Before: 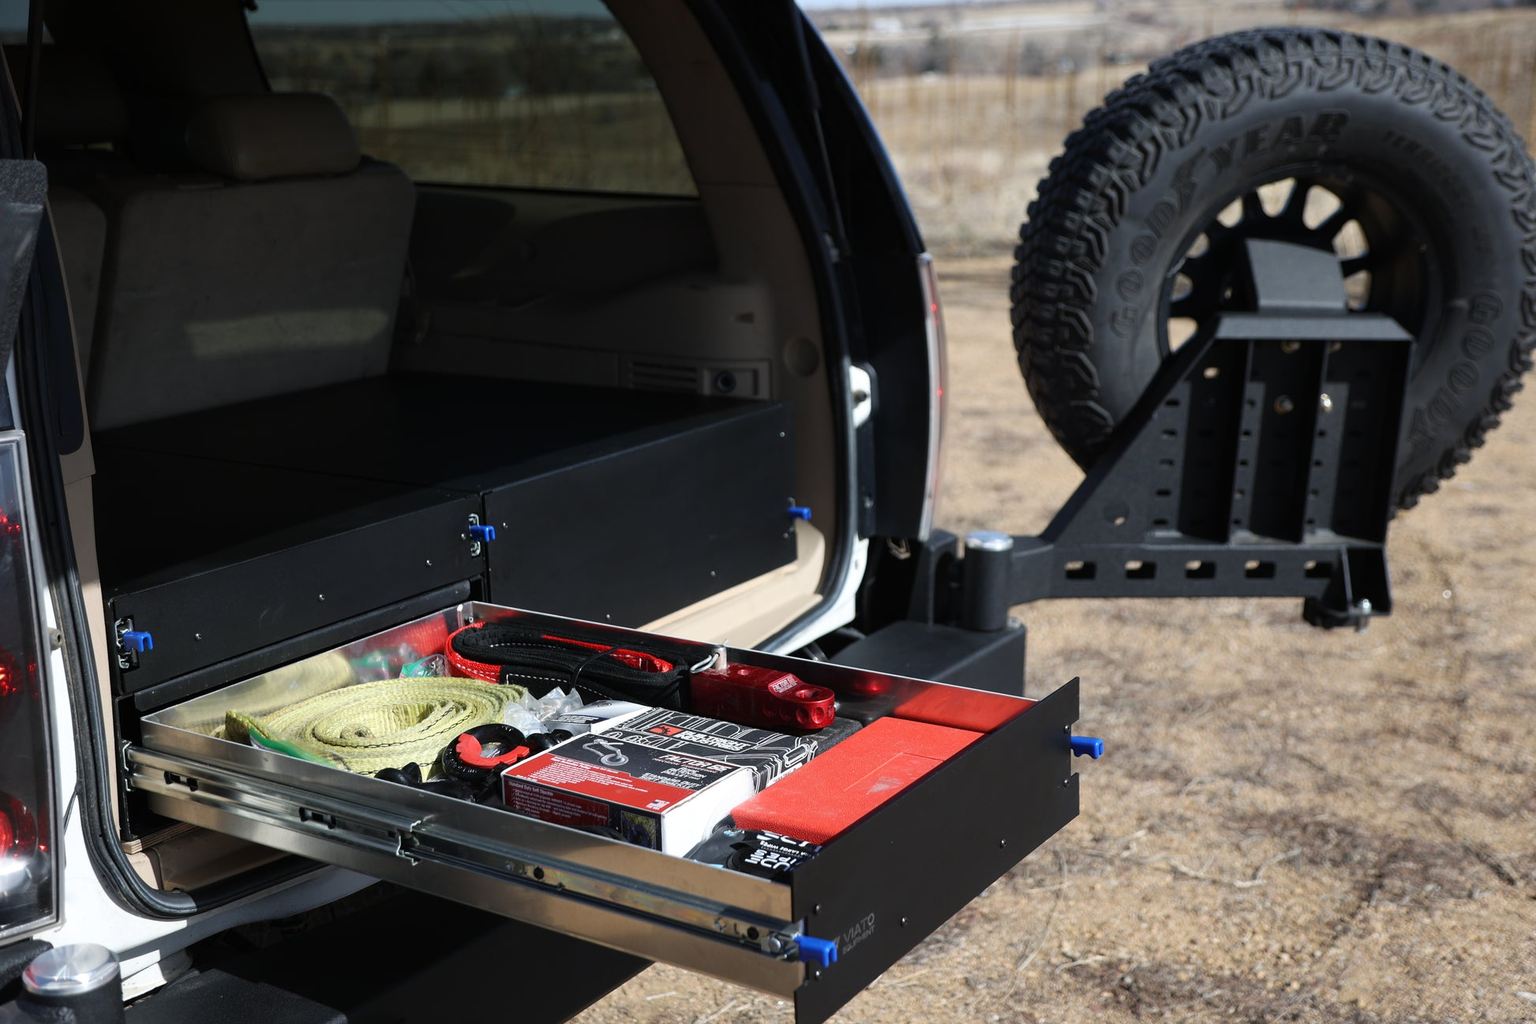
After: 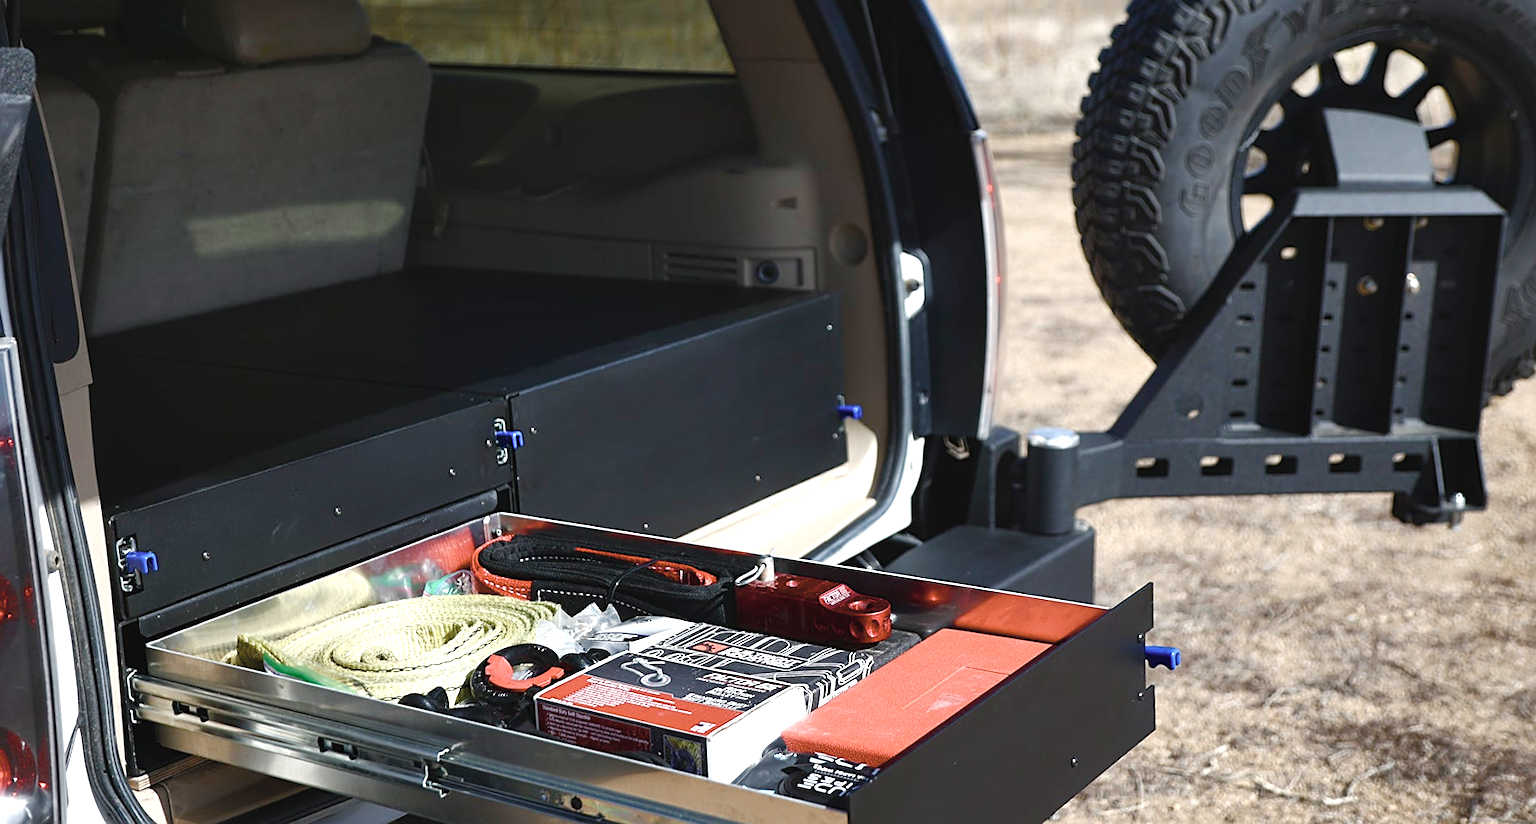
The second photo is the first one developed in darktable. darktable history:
color balance rgb: perceptual saturation grading › global saturation 24.74%, perceptual saturation grading › highlights -51.22%, perceptual saturation grading › mid-tones 19.16%, perceptual saturation grading › shadows 60.98%, global vibrance 50%
exposure: black level correction 0, exposure 0.7 EV, compensate exposure bias true, compensate highlight preservation false
crop and rotate: angle 0.03°, top 11.643%, right 5.651%, bottom 11.189%
contrast brightness saturation: contrast -0.05, saturation -0.41
sharpen: on, module defaults
shadows and highlights: radius 118.69, shadows 42.21, highlights -61.56, soften with gaussian
rotate and perspective: rotation -1°, crop left 0.011, crop right 0.989, crop top 0.025, crop bottom 0.975
